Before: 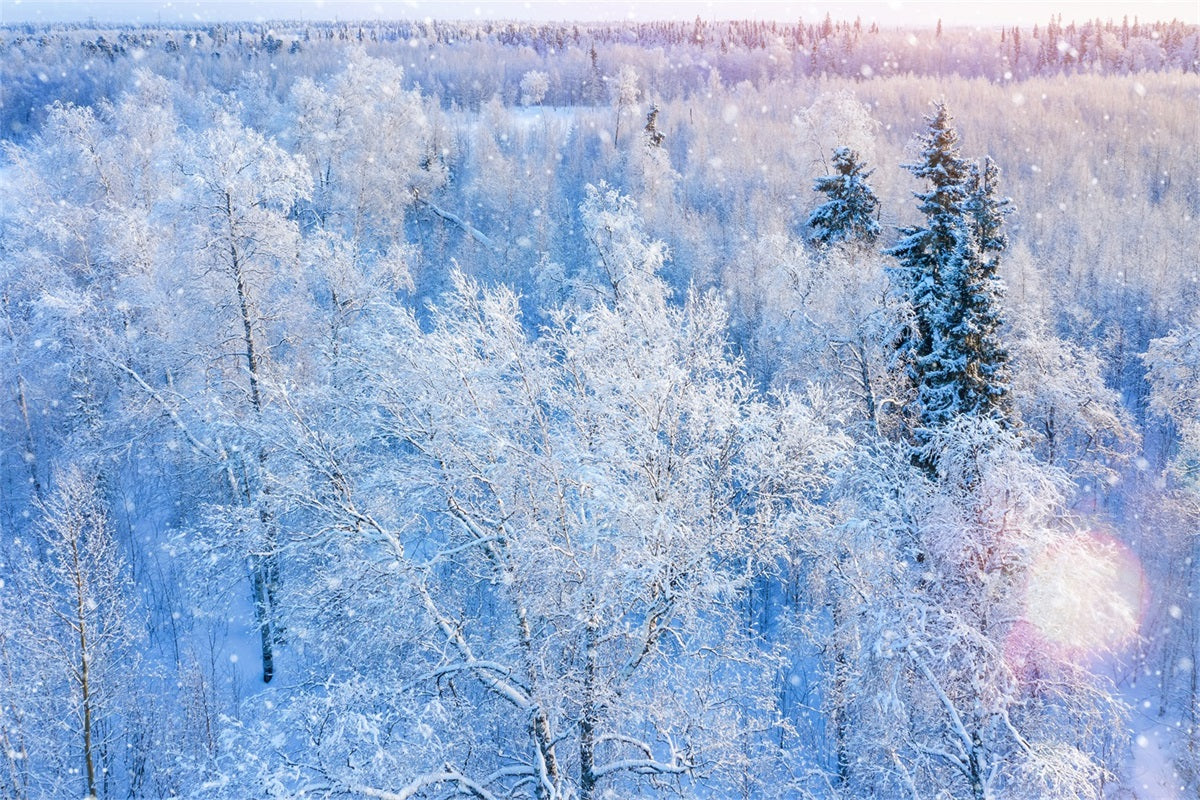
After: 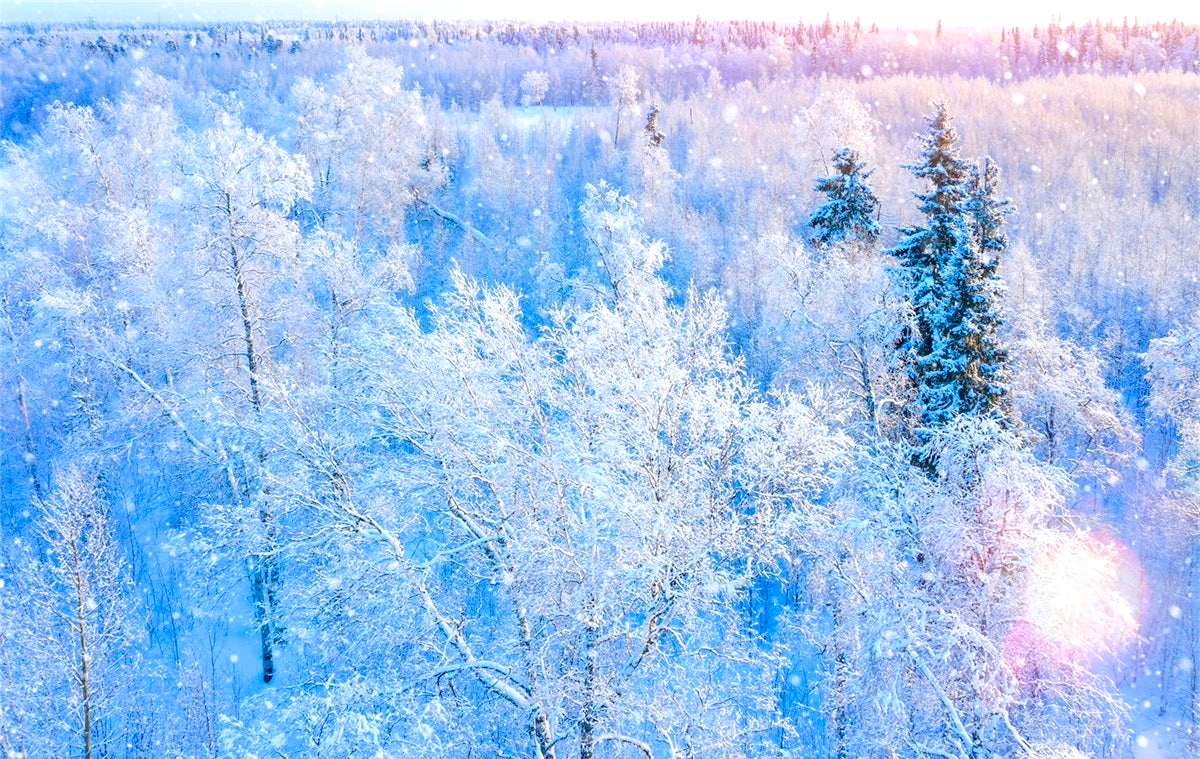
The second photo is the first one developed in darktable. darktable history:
exposure: exposure 0.29 EV, compensate highlight preservation false
crop and rotate: top 0%, bottom 5.097%
color balance rgb: perceptual saturation grading › global saturation 25%, perceptual brilliance grading › mid-tones 10%, perceptual brilliance grading › shadows 15%, global vibrance 20%
tone equalizer: on, module defaults
